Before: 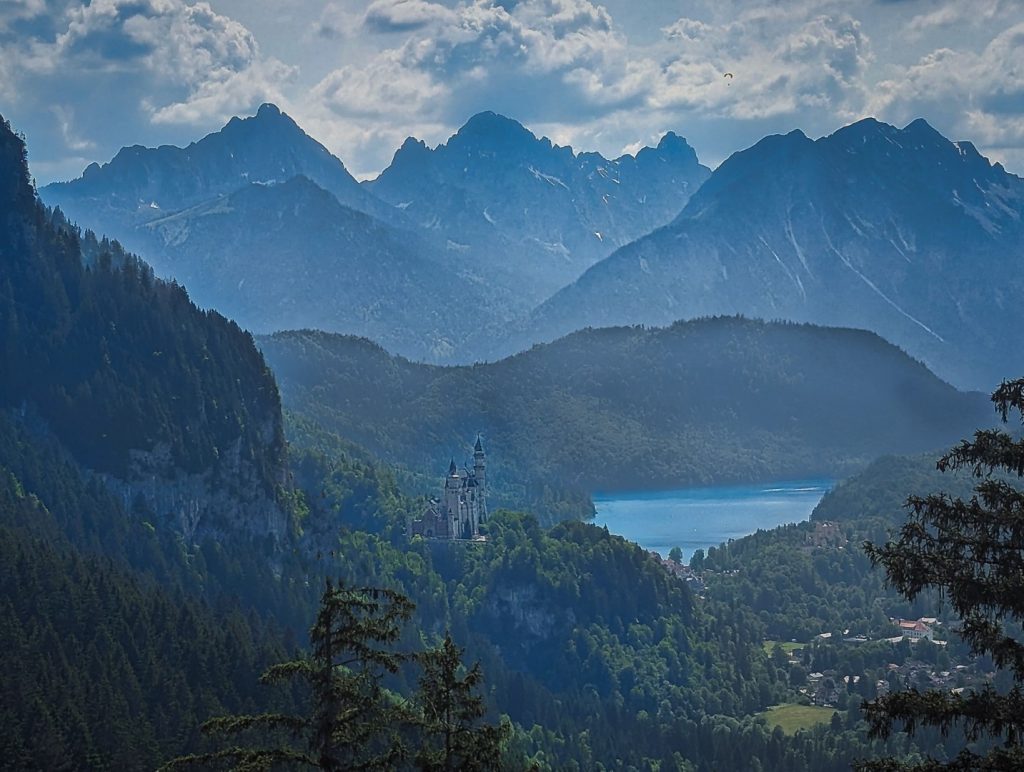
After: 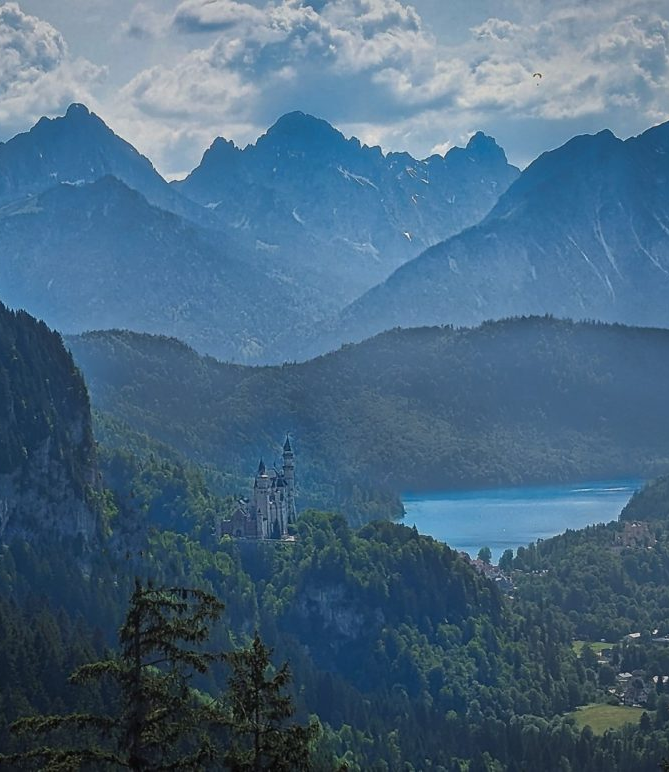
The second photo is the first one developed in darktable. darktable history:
crop and rotate: left 18.747%, right 15.824%
